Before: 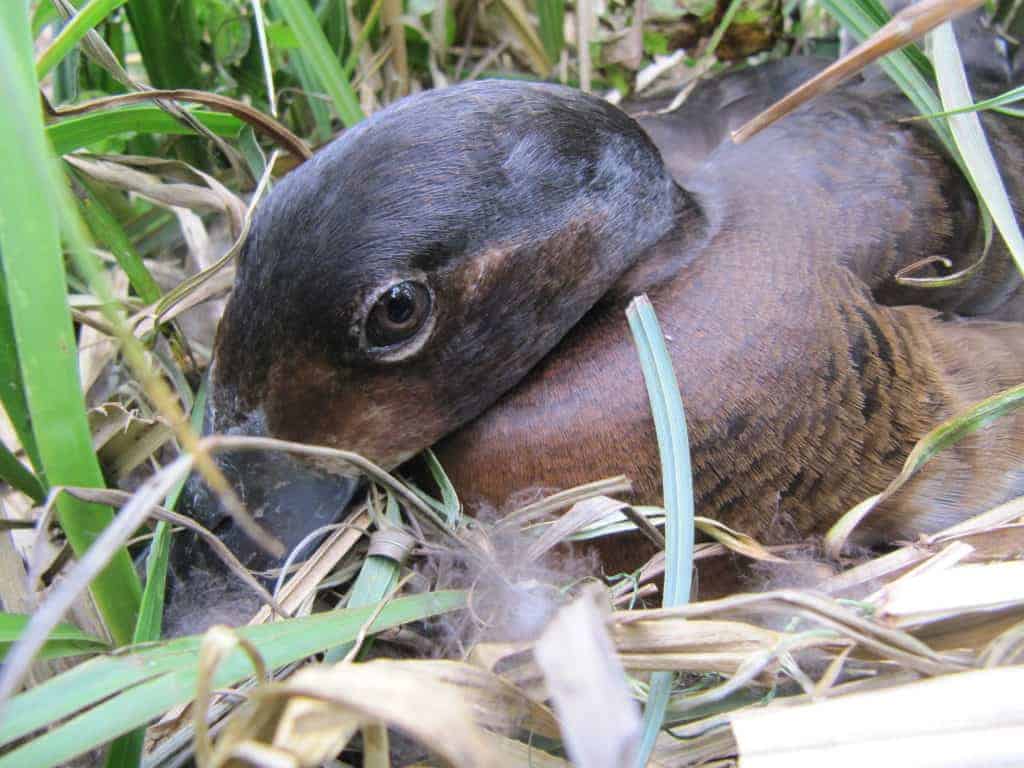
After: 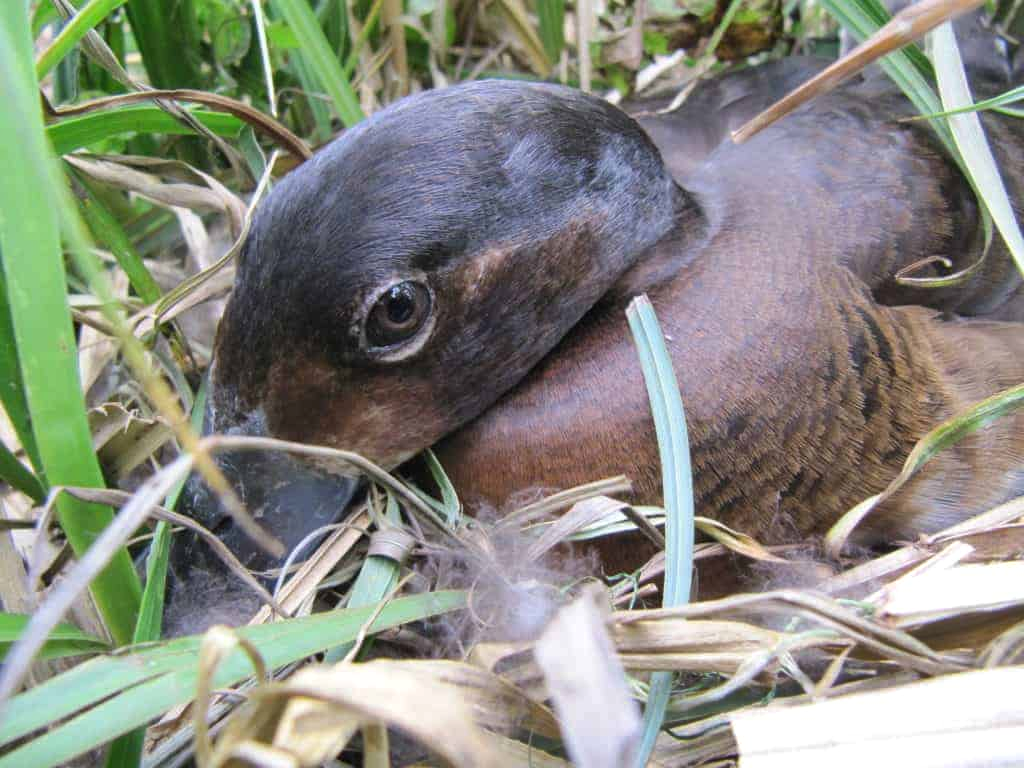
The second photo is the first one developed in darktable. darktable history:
shadows and highlights: low approximation 0.01, soften with gaussian
levels: levels [0, 0.492, 0.984]
